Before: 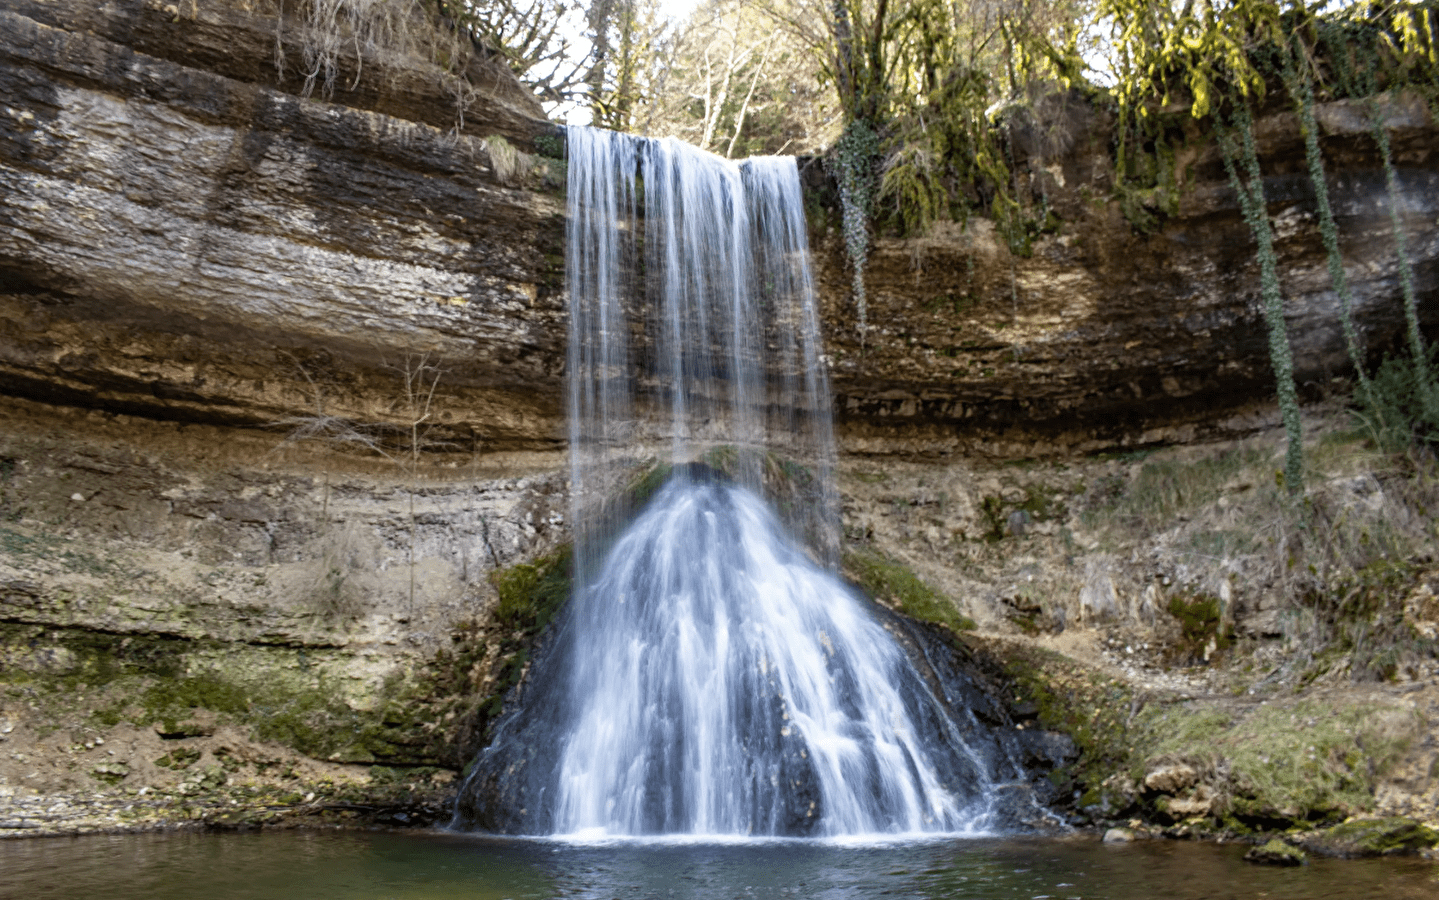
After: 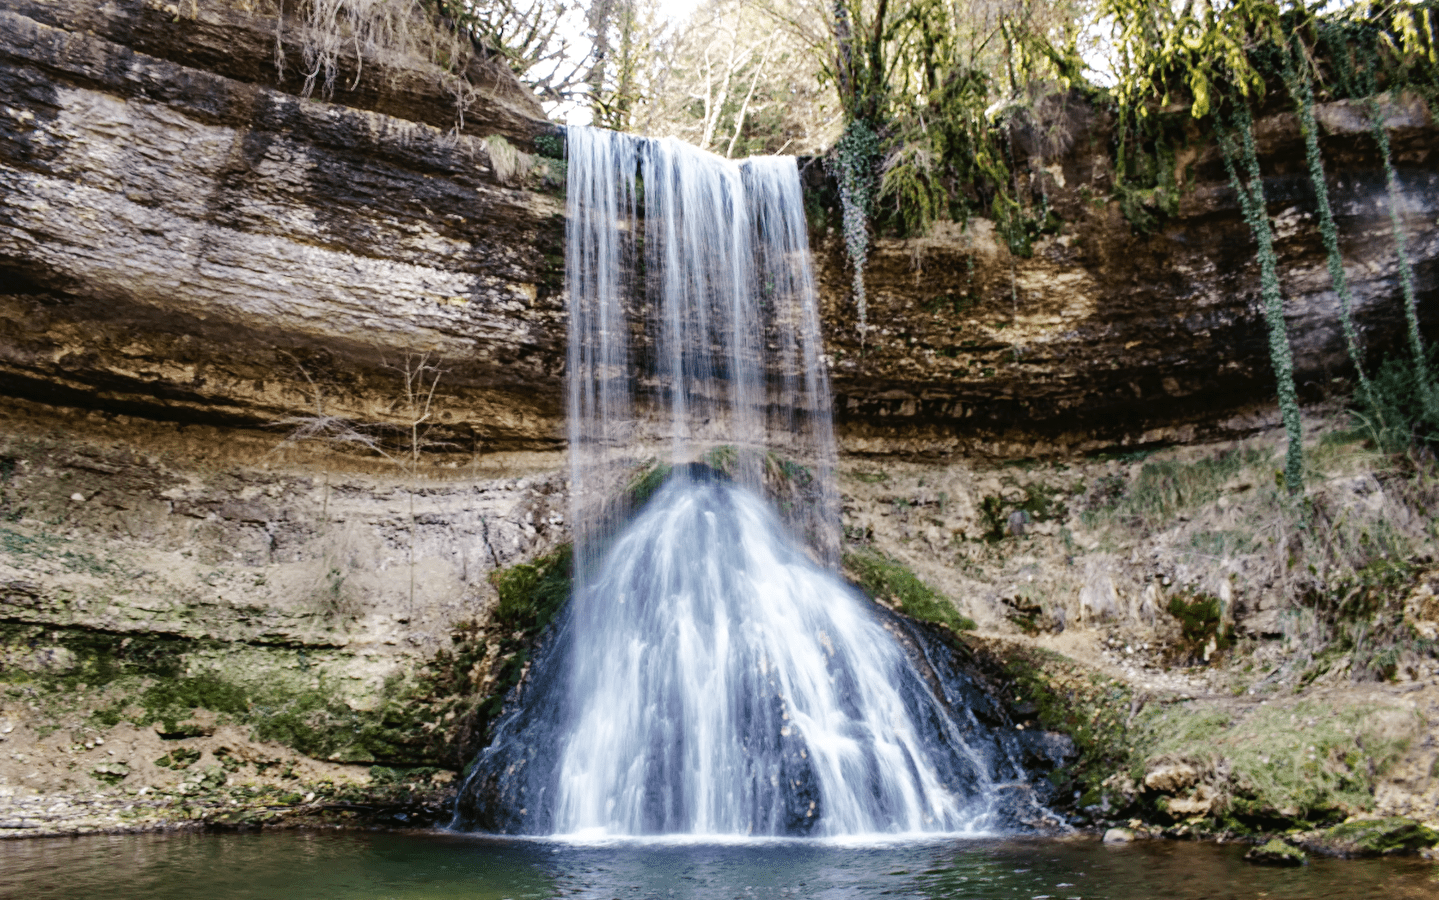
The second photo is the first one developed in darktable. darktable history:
tone curve: curves: ch0 [(0, 0) (0.003, 0.014) (0.011, 0.017) (0.025, 0.023) (0.044, 0.035) (0.069, 0.04) (0.1, 0.062) (0.136, 0.099) (0.177, 0.152) (0.224, 0.214) (0.277, 0.291) (0.335, 0.383) (0.399, 0.487) (0.468, 0.581) (0.543, 0.662) (0.623, 0.738) (0.709, 0.802) (0.801, 0.871) (0.898, 0.936) (1, 1)], preserve colors none
color look up table: target L [89.21, 86.82, 90.16, 81.95, 72.94, 72.89, 74.49, 63.16, 62.17, 49.3, 44.25, 43.15, 41.67, 25.8, 16.41, 101.47, 79.63, 73.2, 71.24, 63.51, 58.64, 58.2, 55.51, 49.08, 50.83, 49.21, 43.77, 37.01, 21.43, 23.96, 7.671, 84.79, 74.12, 69.83, 60.52, 56.41, 48.19, 44.71, 42.67, 29.81, 28.91, 21.99, 25.57, 10.2, 77.65, 78.5, 60.86, 53.15, 33.41], target a [-22.45, -24.63, -24.71, -38.75, -62.5, -11.86, -53.1, -1.696, -34.72, -24.11, -27.2, -33.18, -2.666, -22, -12, 0, 7.949, 35.04, 8.324, 40.21, 57.86, 39.05, 27.59, 65.93, 48.67, 75.69, 63.02, 7.162, 29.32, 33.51, 5.129, 27.22, 12.19, 54.48, 8.476, 74.25, 33.04, 67.23, 61.67, 2.298, 18.82, 1.725, 36.36, 23.84, -41.62, -52.65, -8.206, -15.89, -16.67], target b [54.61, 27.6, 1.595, 35.04, 37.34, 16.93, 19.14, 39.28, 3.334, 15.35, 28.78, 26.02, 6.296, 18.24, 10.07, -0.001, 71.24, 6.7, 3.922, 52.18, 15.25, 56.14, 23.51, 48.86, 48.46, 0.187, 26.35, 34, 1.004, 30.71, 11.94, -20.33, -18.98, -39.08, -51.69, -30.7, -18.95, -23.42, -56.81, -33.19, -56.7, -10.99, -7.196, -29.93, -26.17, -7.481, -20.71, -39.14, -3.75], num patches 49
